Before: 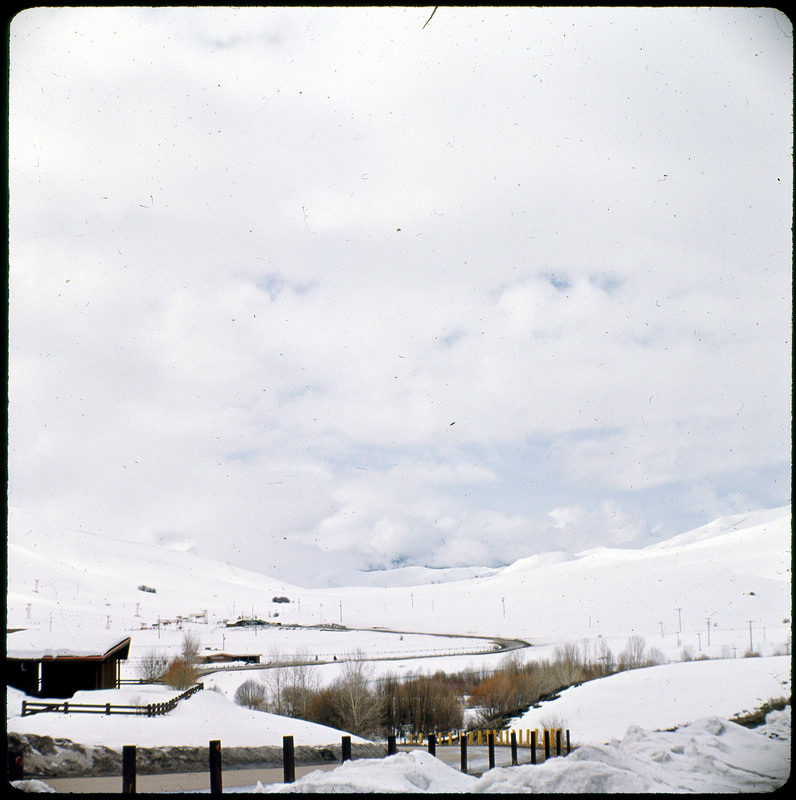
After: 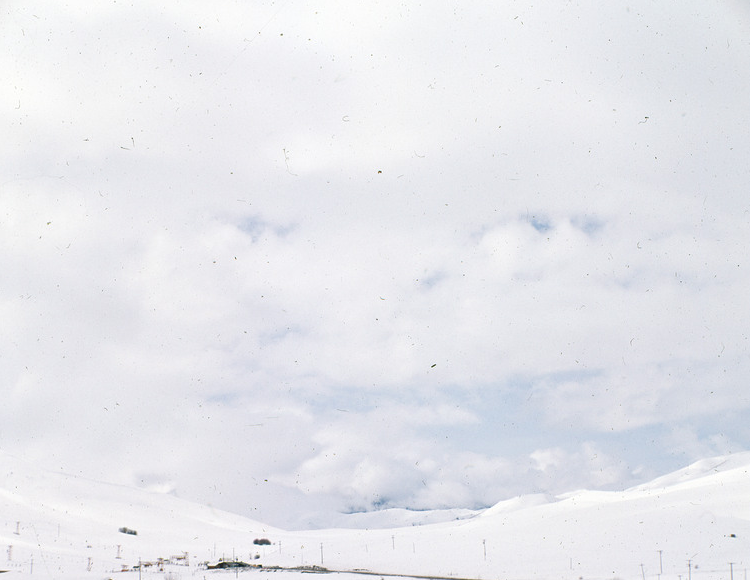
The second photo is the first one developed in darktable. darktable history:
crop: left 2.432%, top 7.31%, right 3.274%, bottom 20.13%
